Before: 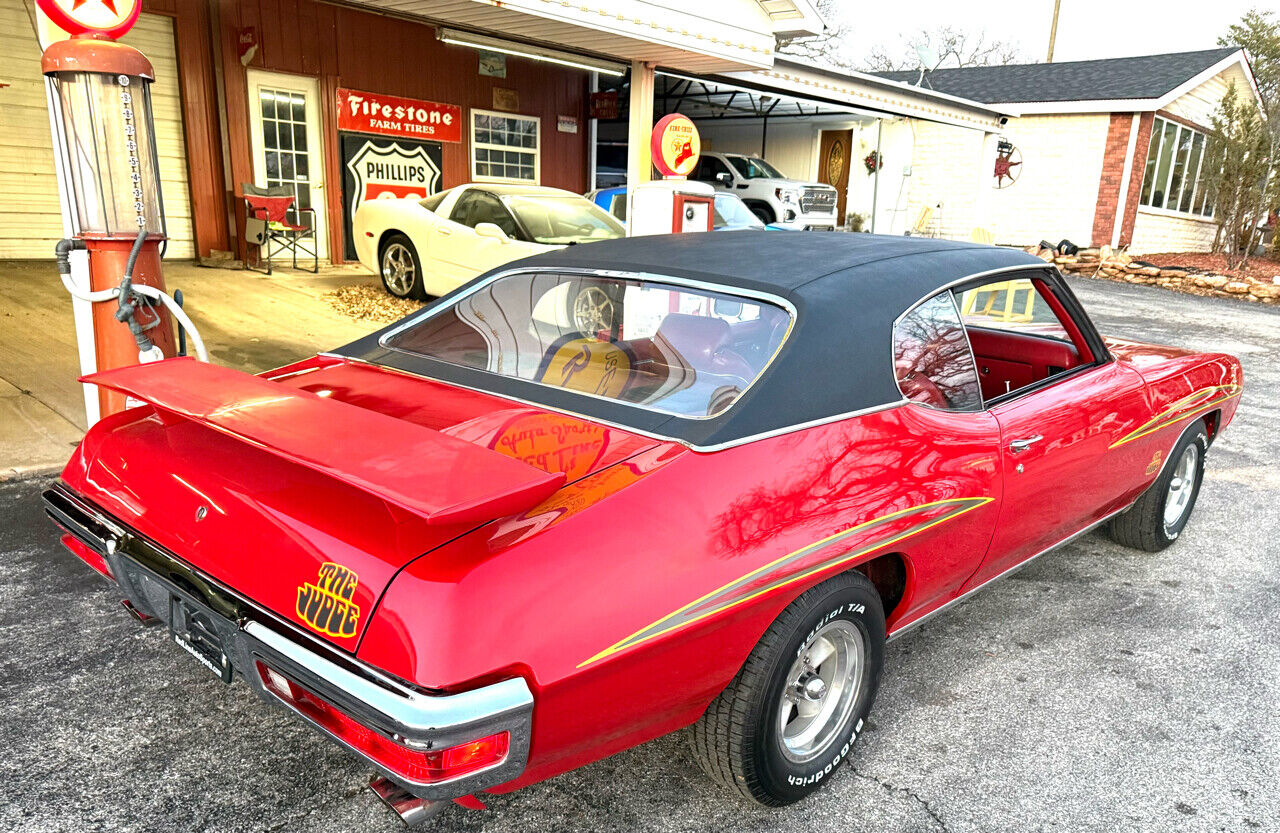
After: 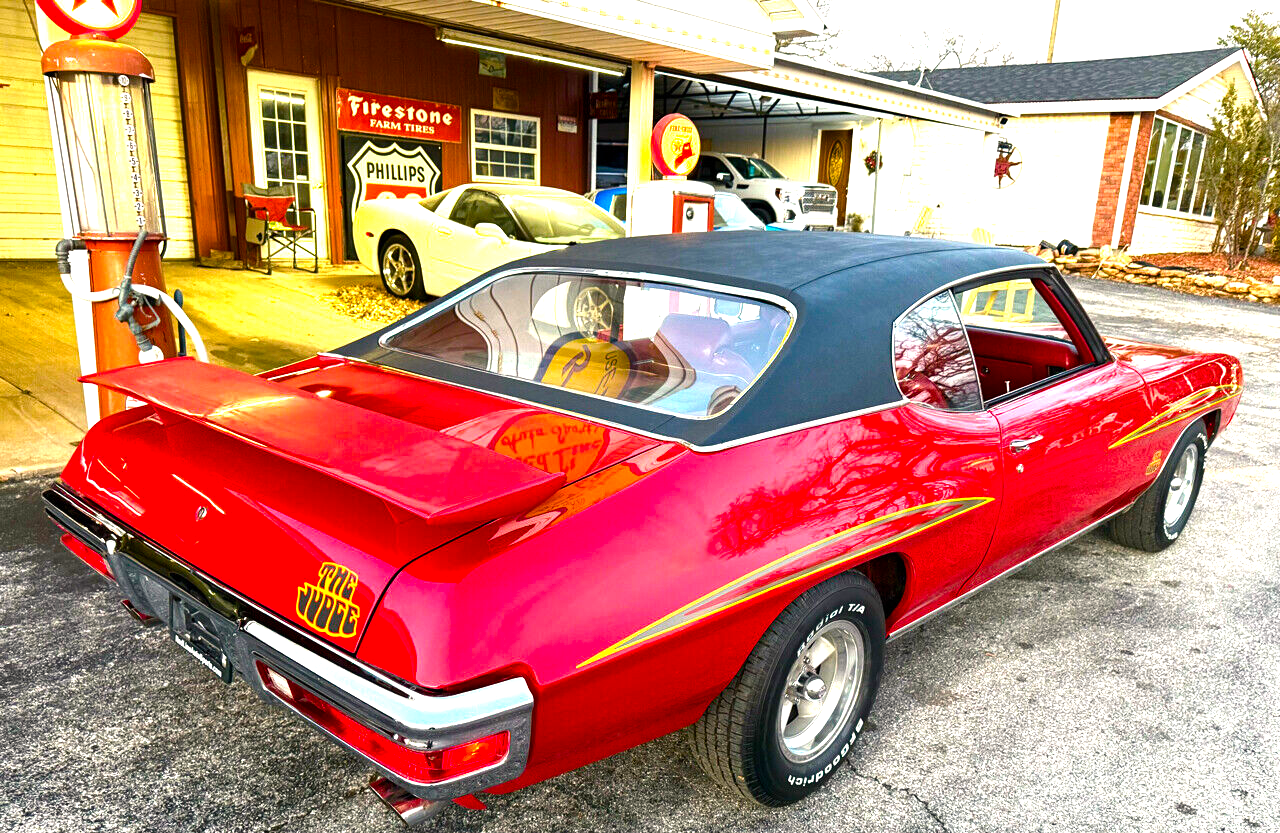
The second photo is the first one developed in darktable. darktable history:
color balance rgb: highlights gain › chroma 2.282%, highlights gain › hue 74.35°, perceptual saturation grading › global saturation 20%, perceptual saturation grading › highlights -25.157%, perceptual saturation grading › shadows 24.084%, perceptual brilliance grading › highlights 16.098%, perceptual brilliance grading › mid-tones 5.868%, perceptual brilliance grading › shadows -15.45%, global vibrance 50.075%
